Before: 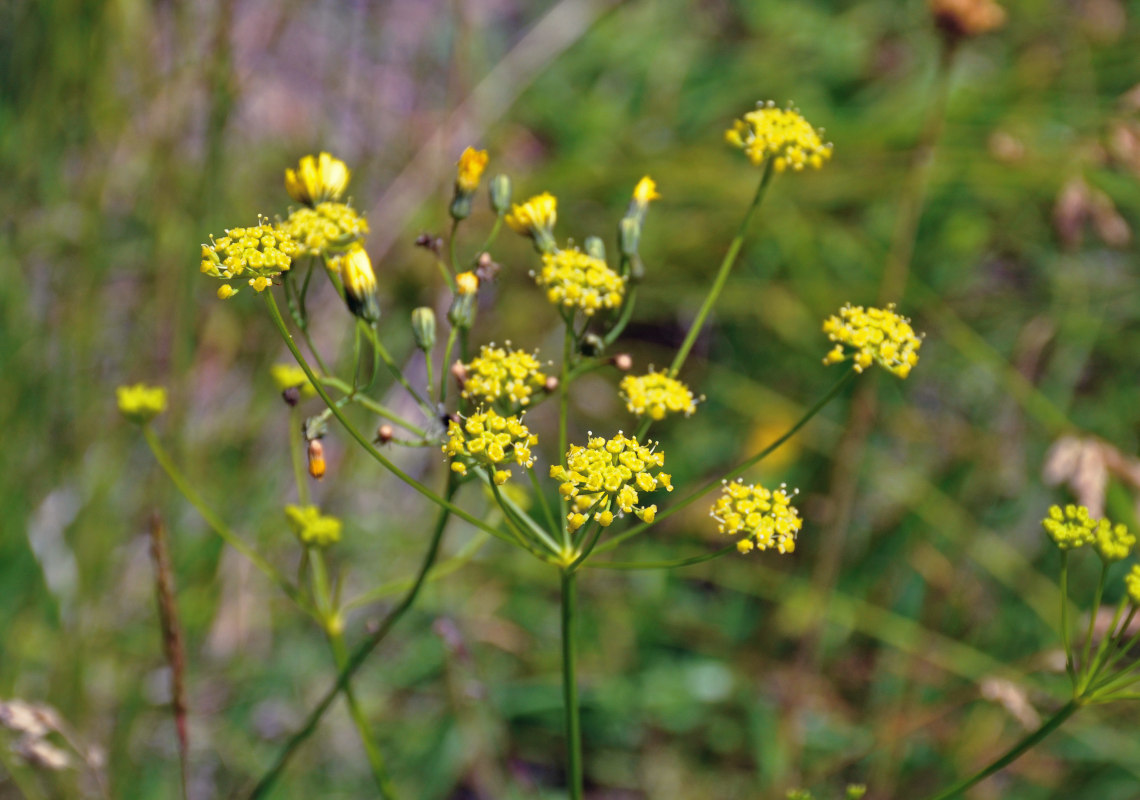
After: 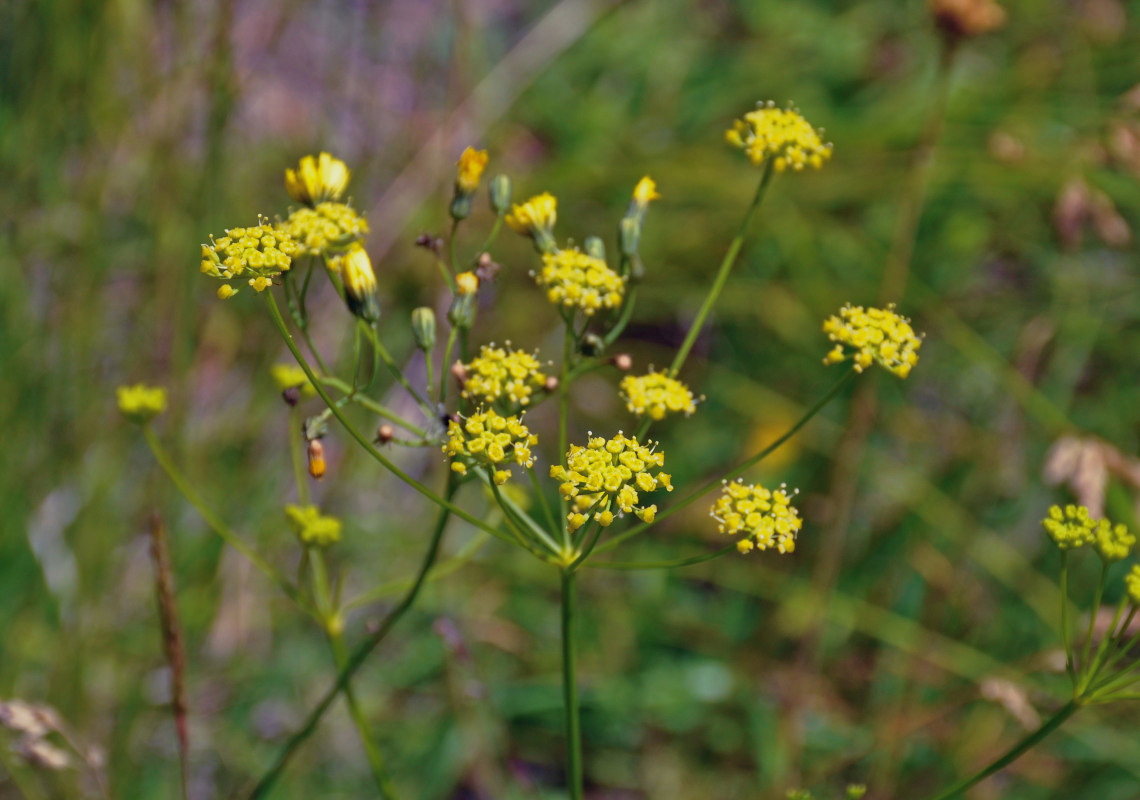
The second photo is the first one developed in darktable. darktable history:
tone equalizer: -8 EV 0.235 EV, -7 EV 0.388 EV, -6 EV 0.416 EV, -5 EV 0.242 EV, -3 EV -0.26 EV, -2 EV -0.396 EV, -1 EV -0.429 EV, +0 EV -0.259 EV
velvia: strength 15.21%
